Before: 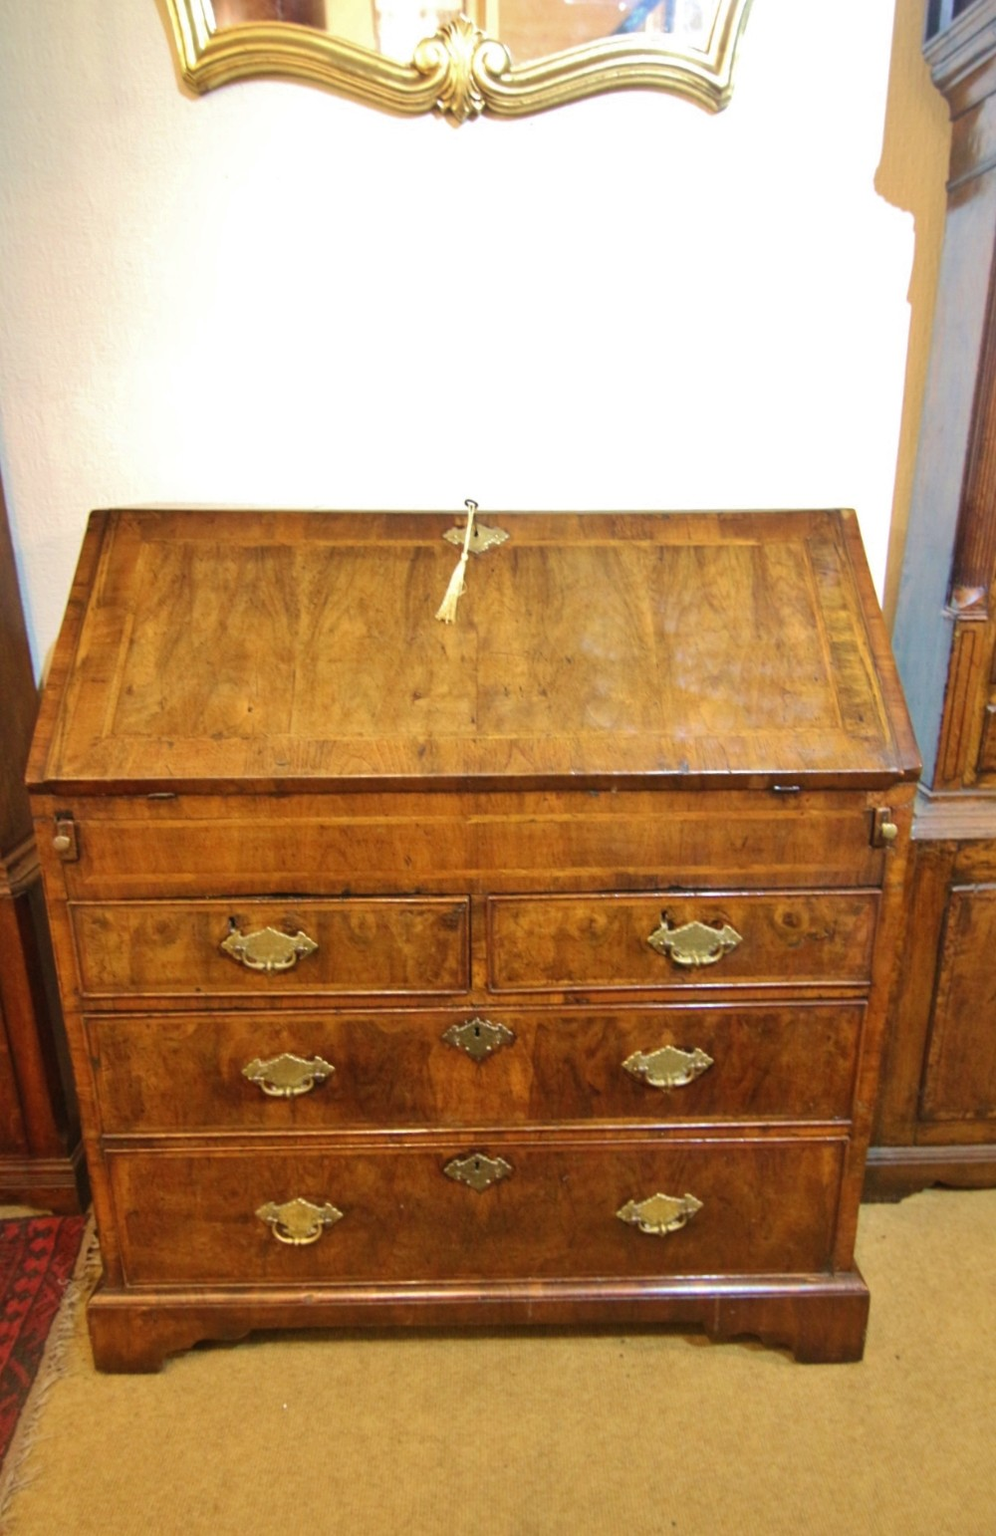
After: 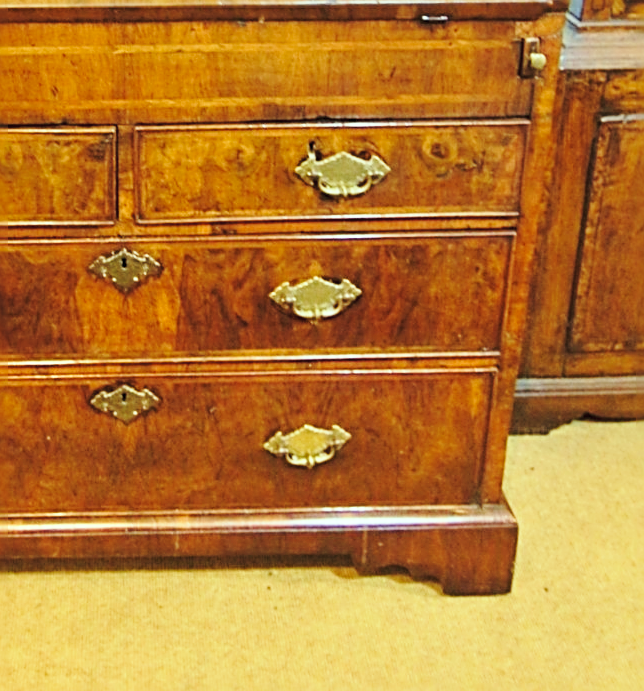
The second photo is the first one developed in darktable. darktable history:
base curve: curves: ch0 [(0, 0) (0.028, 0.03) (0.121, 0.232) (0.46, 0.748) (0.859, 0.968) (1, 1)], preserve colors none
sharpen: radius 3.025, amount 0.757
crop and rotate: left 35.509%, top 50.238%, bottom 4.934%
color correction: highlights a* -8, highlights b* 3.1
contrast brightness saturation: brightness 0.13
graduated density: on, module defaults
